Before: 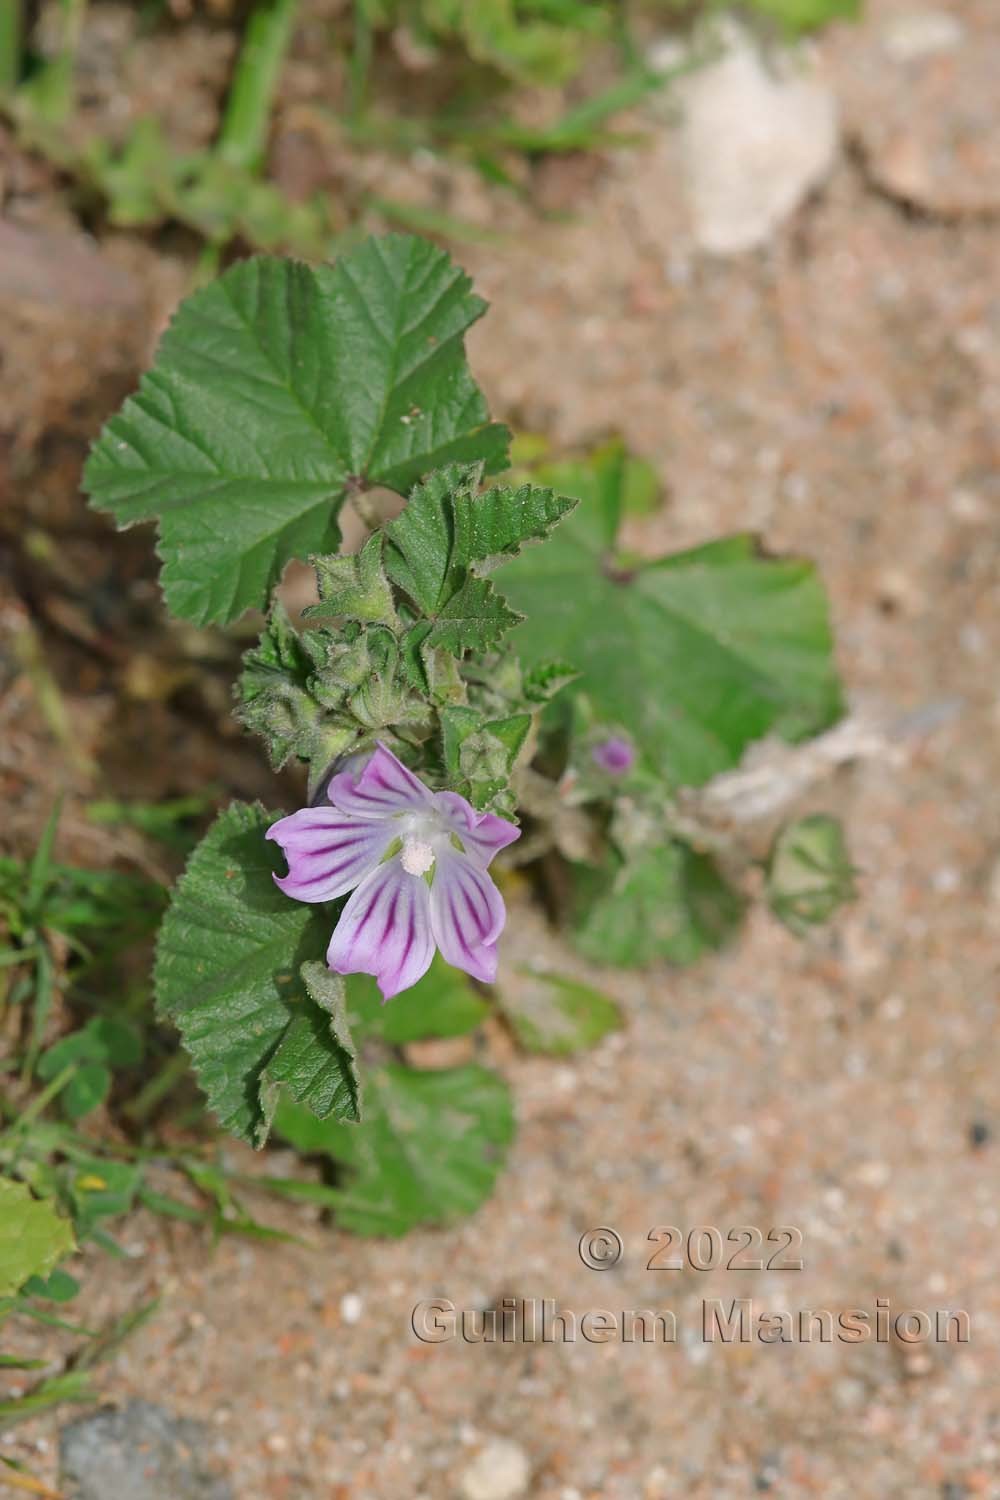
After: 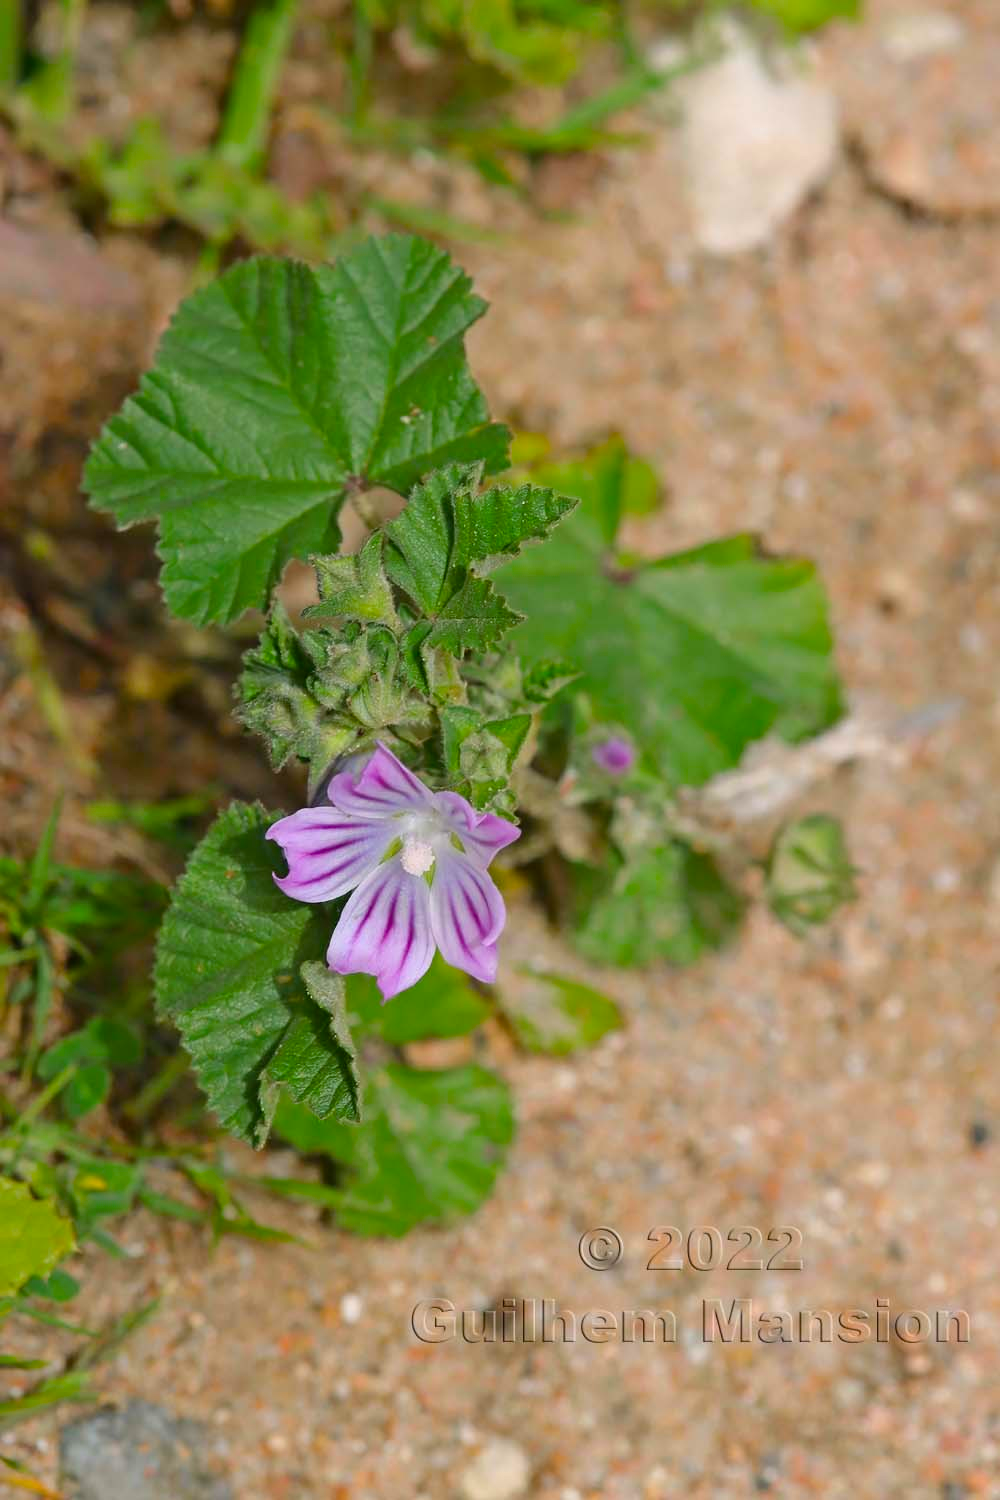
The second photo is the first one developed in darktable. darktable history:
color balance rgb: power › hue 210.12°, perceptual saturation grading › global saturation 30.703%, global vibrance 20%
